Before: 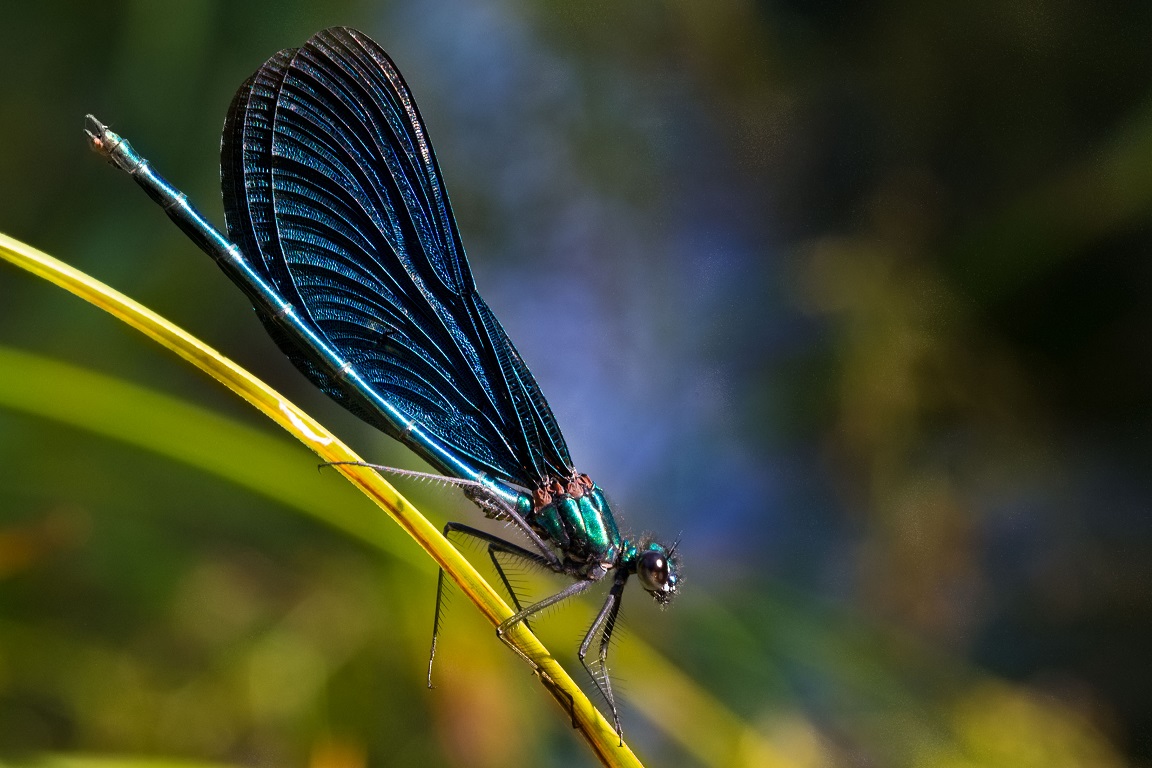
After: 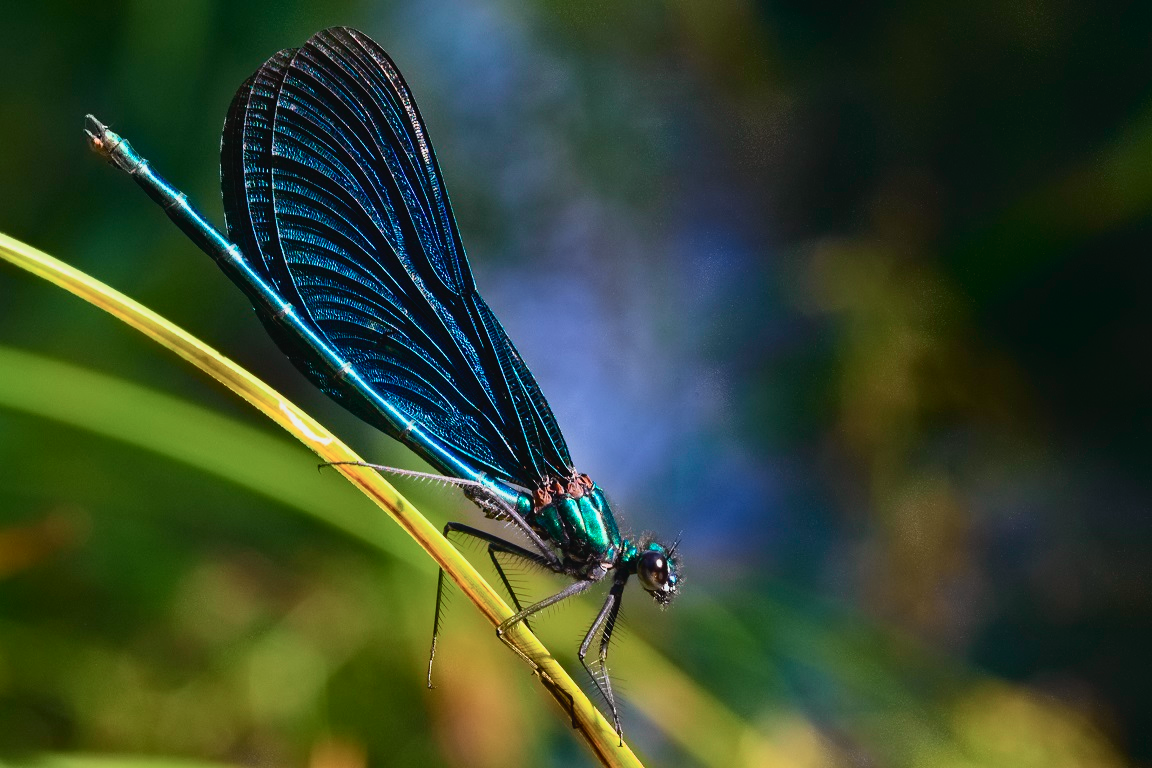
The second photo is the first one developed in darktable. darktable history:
tone curve: curves: ch0 [(0, 0.029) (0.099, 0.082) (0.264, 0.253) (0.447, 0.481) (0.678, 0.721) (0.828, 0.857) (0.992, 0.94)]; ch1 [(0, 0) (0.311, 0.266) (0.411, 0.374) (0.481, 0.458) (0.501, 0.499) (0.514, 0.512) (0.575, 0.577) (0.643, 0.648) (0.682, 0.674) (0.802, 0.812) (1, 1)]; ch2 [(0, 0) (0.259, 0.207) (0.323, 0.311) (0.376, 0.353) (0.463, 0.456) (0.498, 0.498) (0.524, 0.512) (0.574, 0.582) (0.648, 0.653) (0.768, 0.728) (1, 1)], color space Lab, independent channels, preserve colors none
